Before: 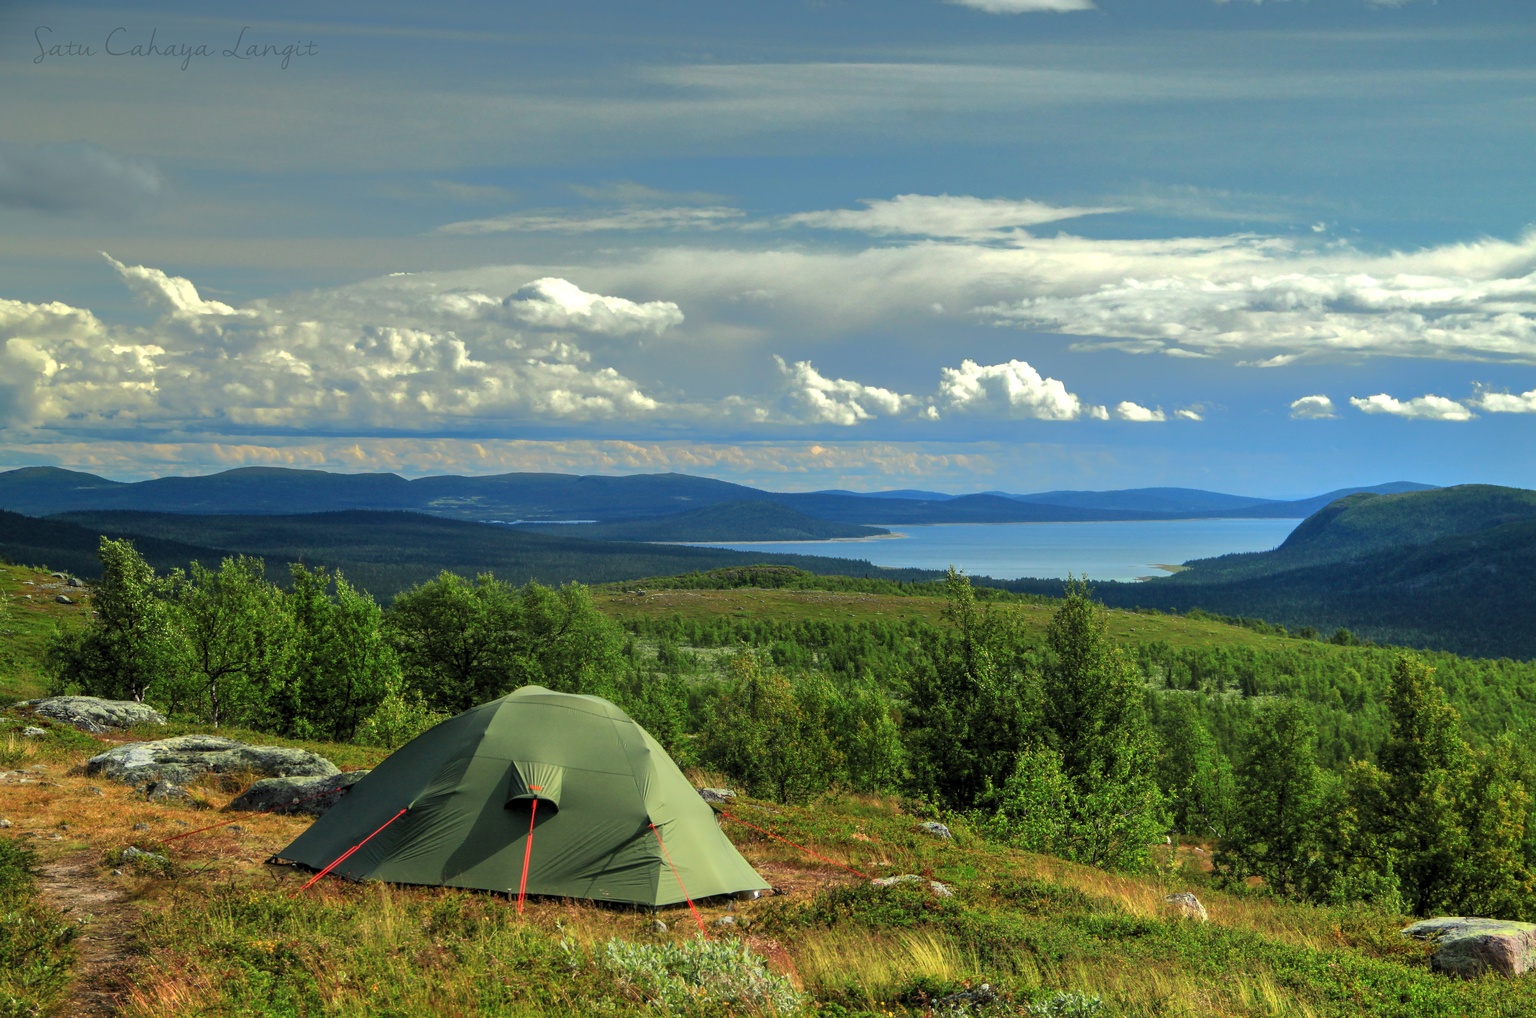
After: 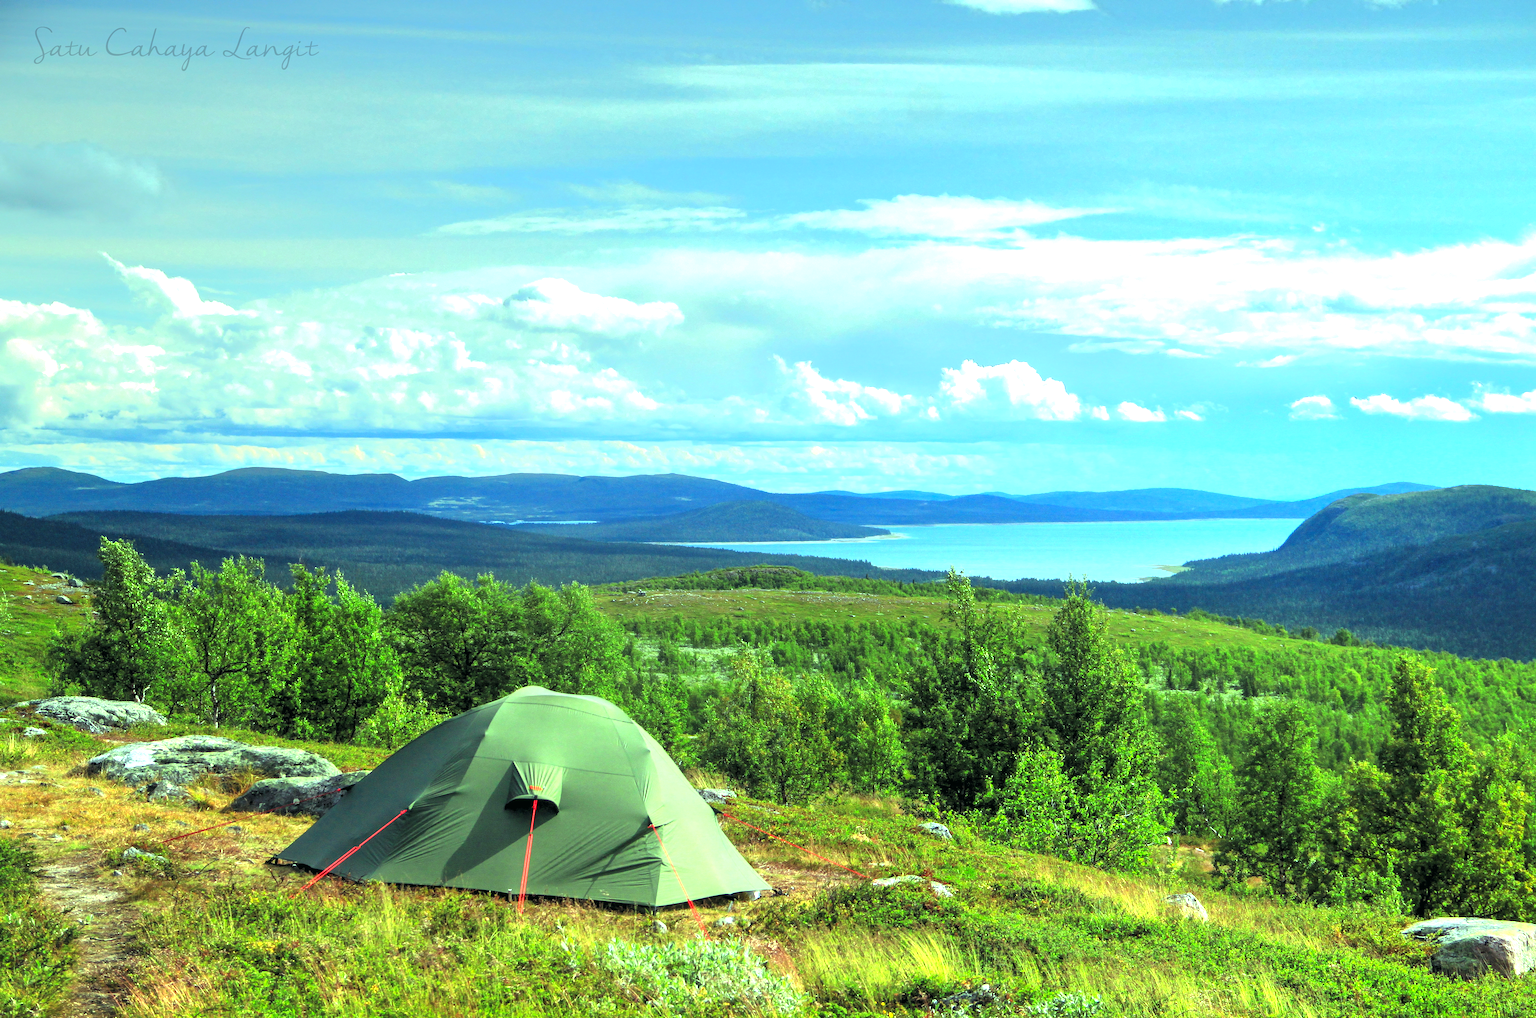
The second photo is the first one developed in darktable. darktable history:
exposure: black level correction 0, exposure 1.2 EV, compensate exposure bias true, compensate highlight preservation false
vibrance: on, module defaults
color balance: mode lift, gamma, gain (sRGB), lift [0.997, 0.979, 1.021, 1.011], gamma [1, 1.084, 0.916, 0.998], gain [1, 0.87, 1.13, 1.101], contrast 4.55%, contrast fulcrum 38.24%, output saturation 104.09%
tone equalizer: on, module defaults
